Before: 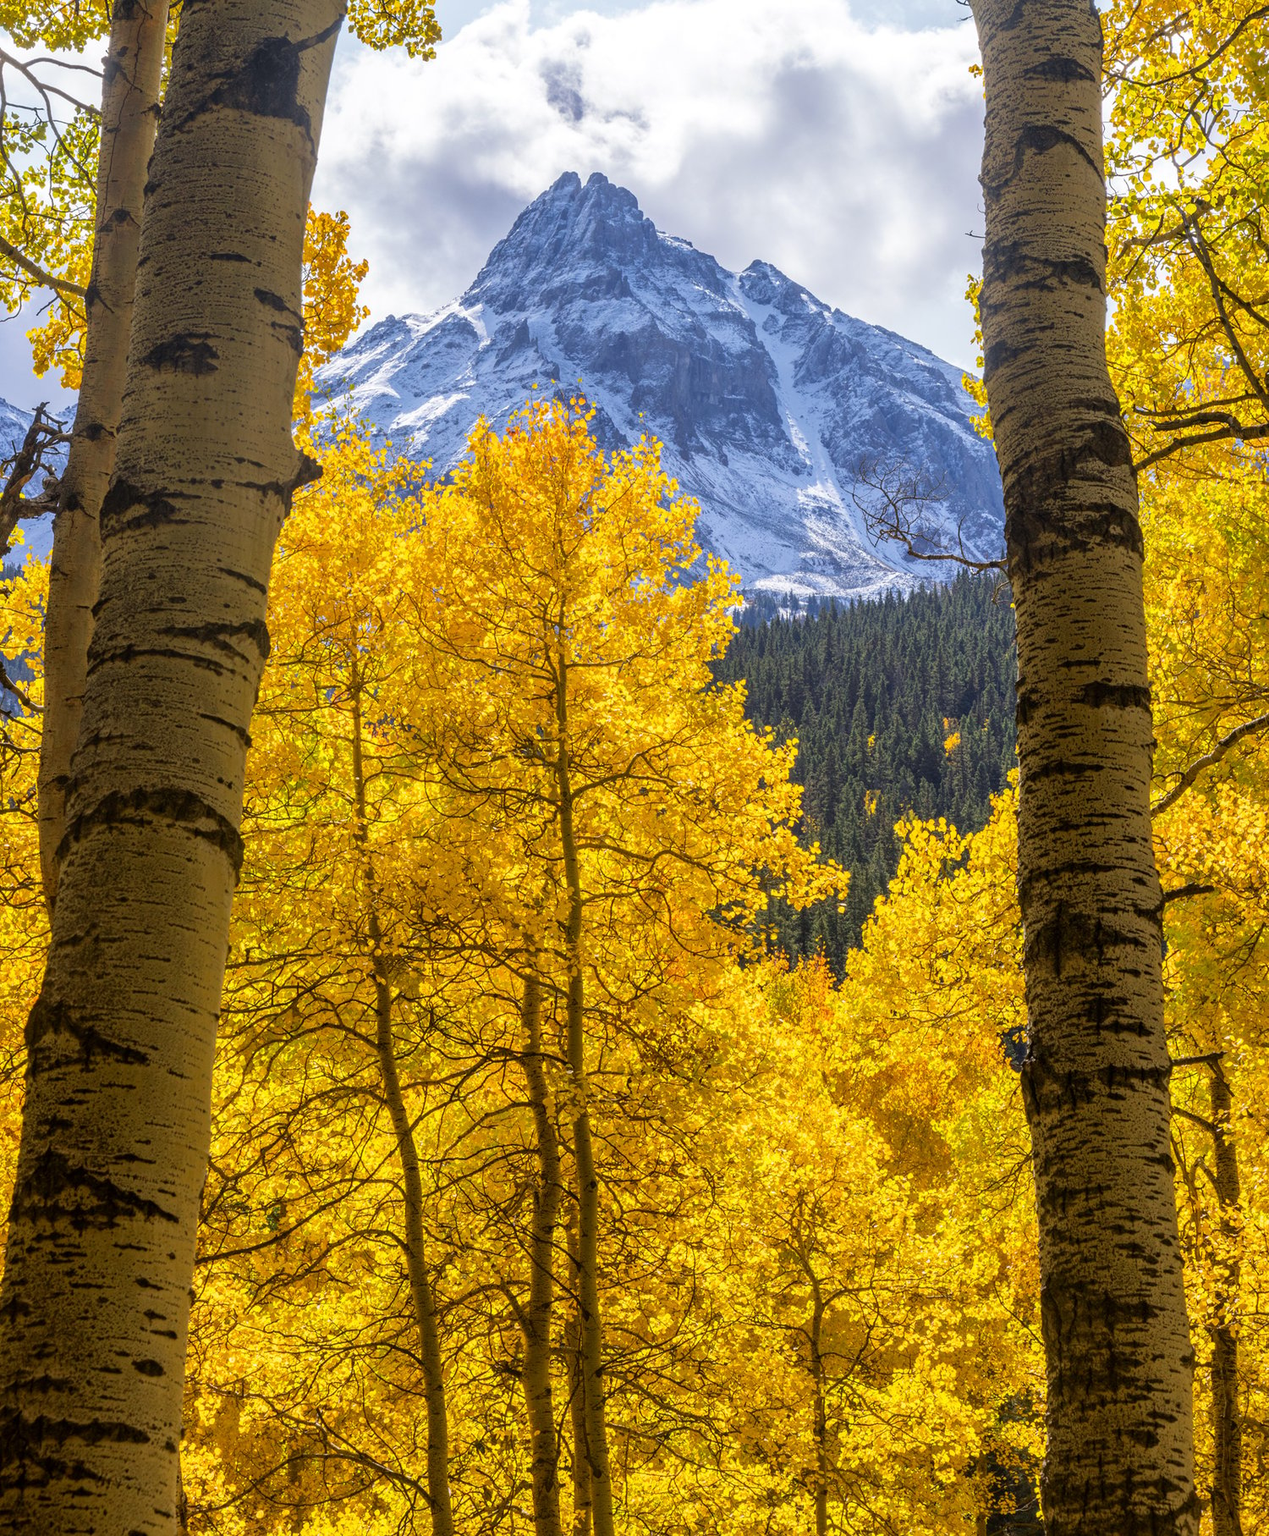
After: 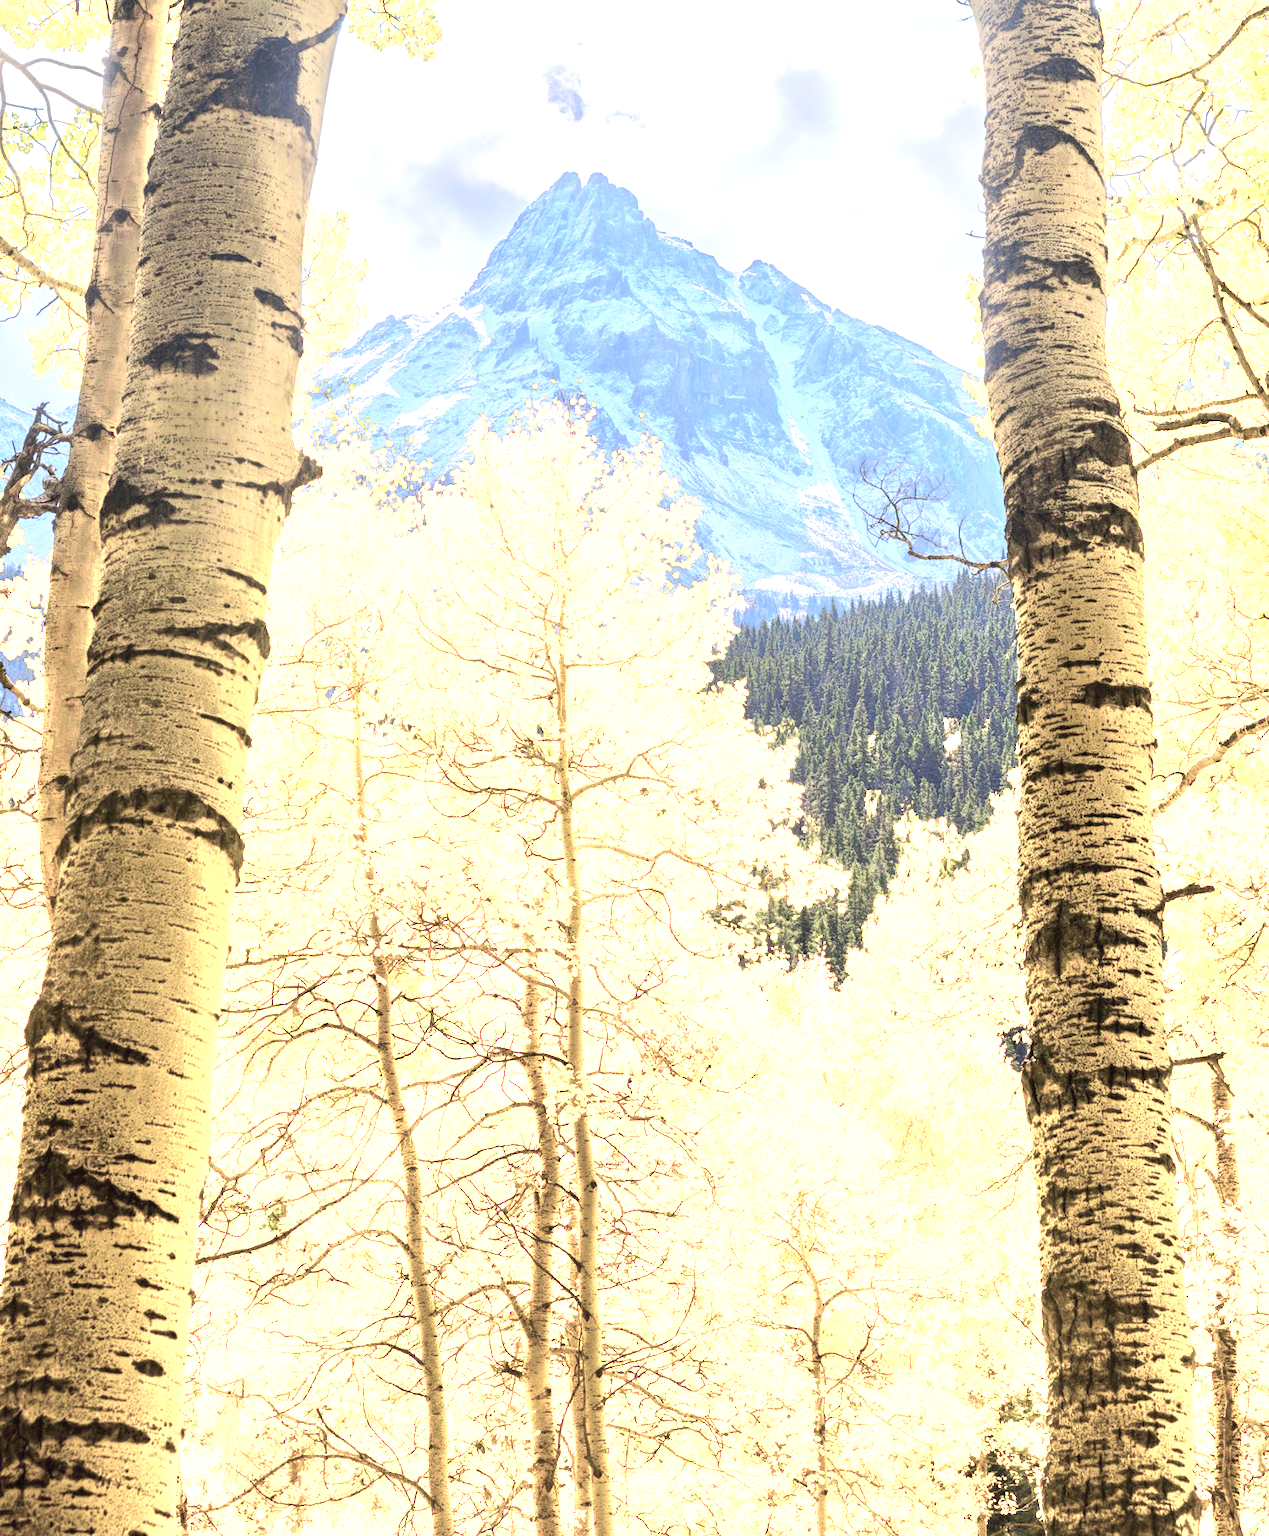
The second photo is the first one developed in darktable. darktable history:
color balance rgb: shadows lift › chroma 2.008%, shadows lift › hue 248.24°, power › hue 61.03°, perceptual saturation grading › global saturation -27.909%, saturation formula JzAzBz (2021)
tone equalizer: -8 EV 1.98 EV, -7 EV 1.97 EV, -6 EV 1.99 EV, -5 EV 1.97 EV, -4 EV 2 EV, -3 EV 1.49 EV, -2 EV 0.977 EV, -1 EV 0.493 EV, edges refinement/feathering 500, mask exposure compensation -1.57 EV, preserve details guided filter
color zones: curves: ch0 [(0.099, 0.624) (0.257, 0.596) (0.384, 0.376) (0.529, 0.492) (0.697, 0.564) (0.768, 0.532) (0.908, 0.644)]; ch1 [(0.112, 0.564) (0.254, 0.612) (0.432, 0.676) (0.592, 0.456) (0.743, 0.684) (0.888, 0.536)]; ch2 [(0.25, 0.5) (0.469, 0.36) (0.75, 0.5)]
